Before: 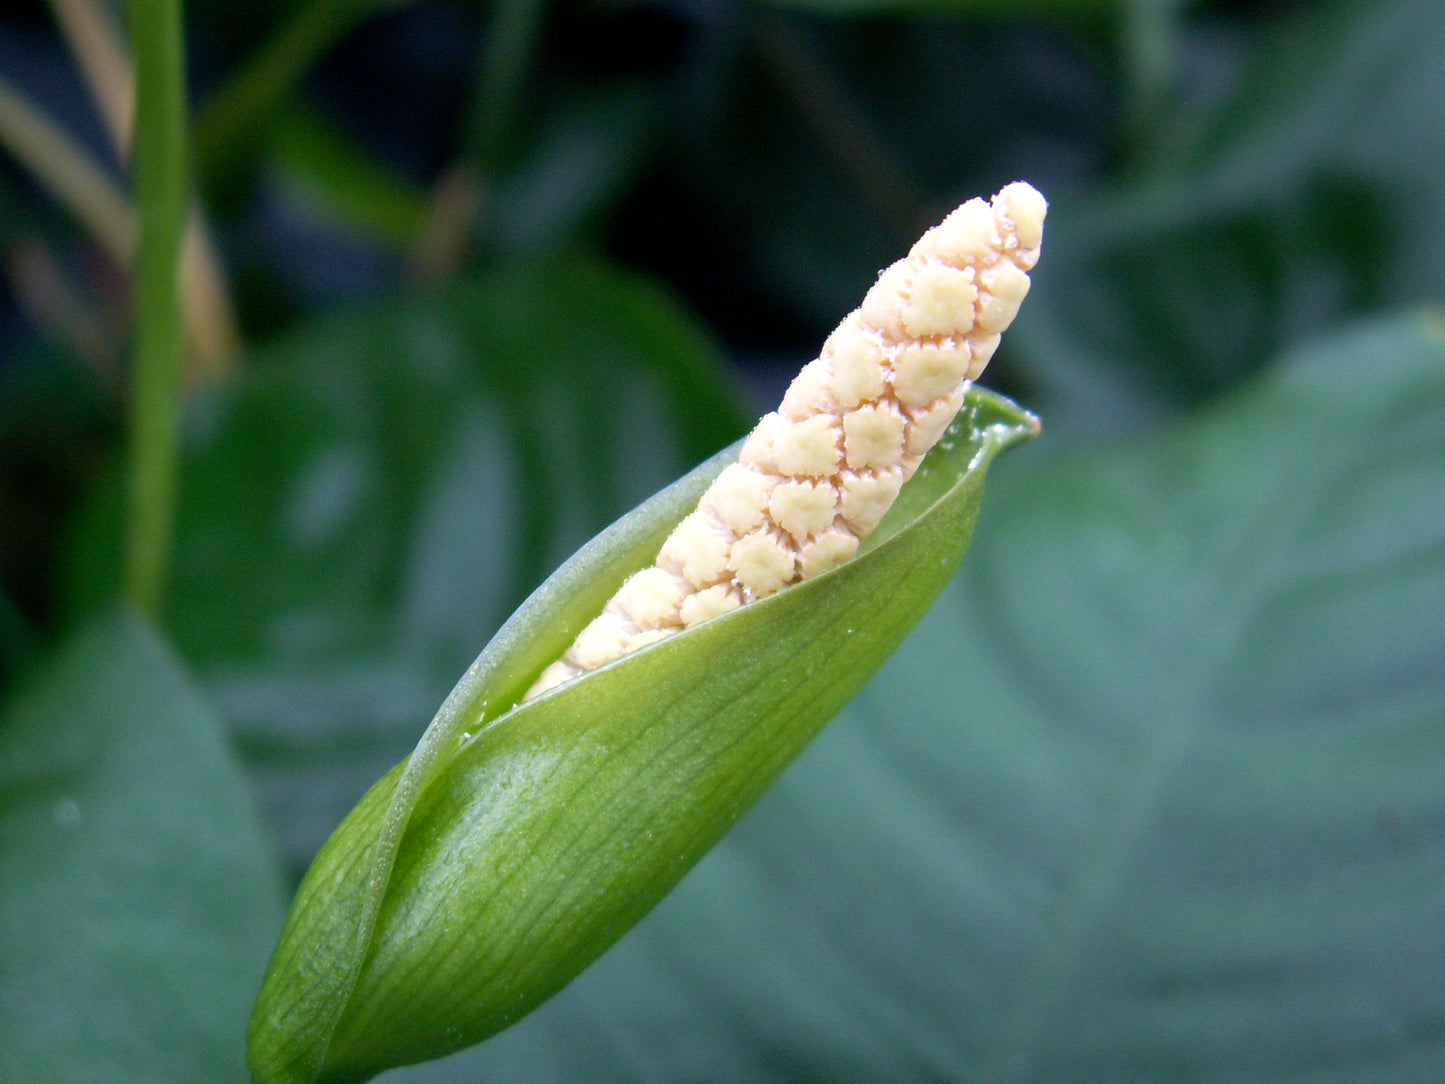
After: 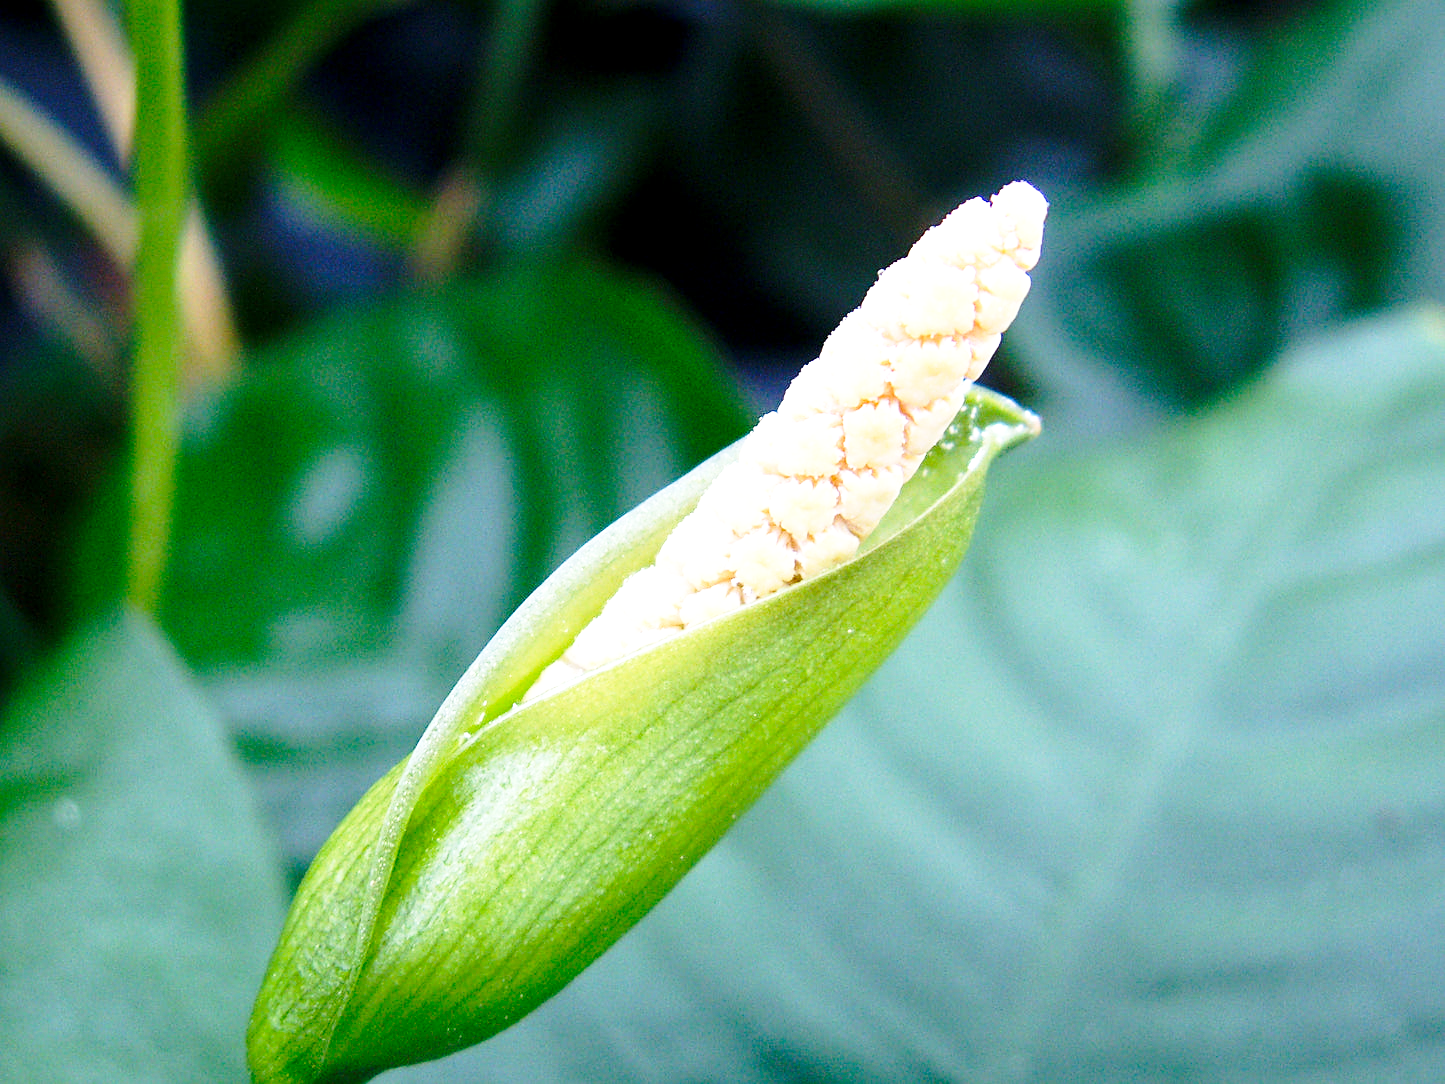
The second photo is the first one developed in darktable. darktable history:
base curve: curves: ch0 [(0, 0) (0.036, 0.037) (0.121, 0.228) (0.46, 0.76) (0.859, 0.983) (1, 1)], preserve colors none
exposure: black level correction 0.001, exposure 0.5 EV, compensate highlight preservation false
sharpen: on, module defaults
